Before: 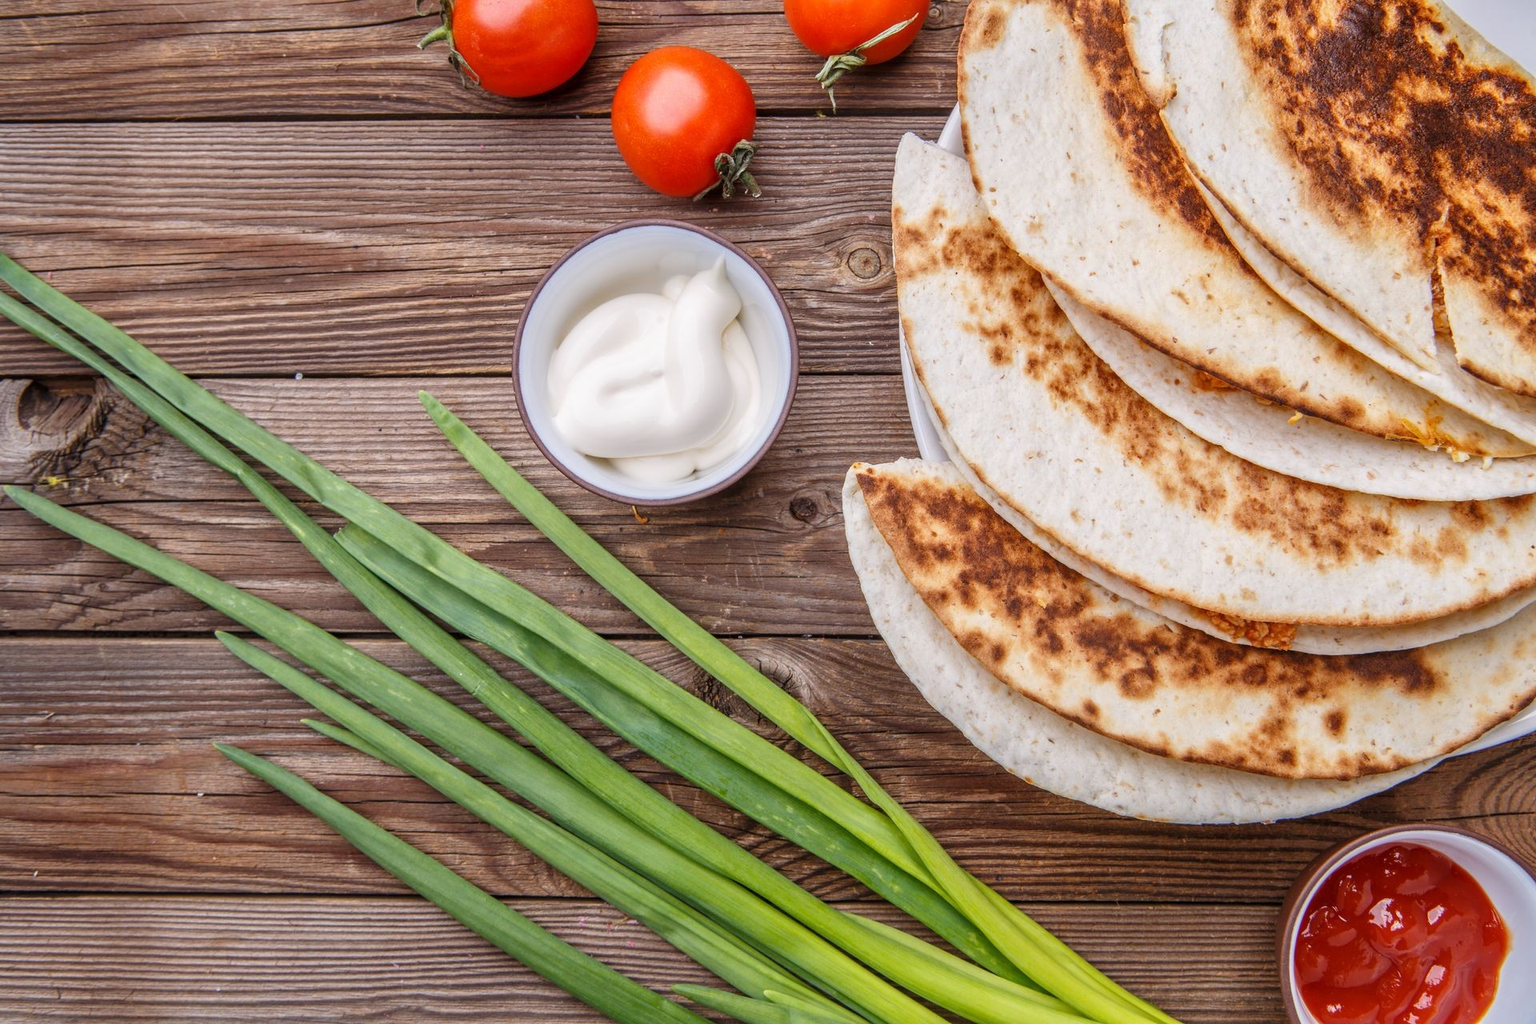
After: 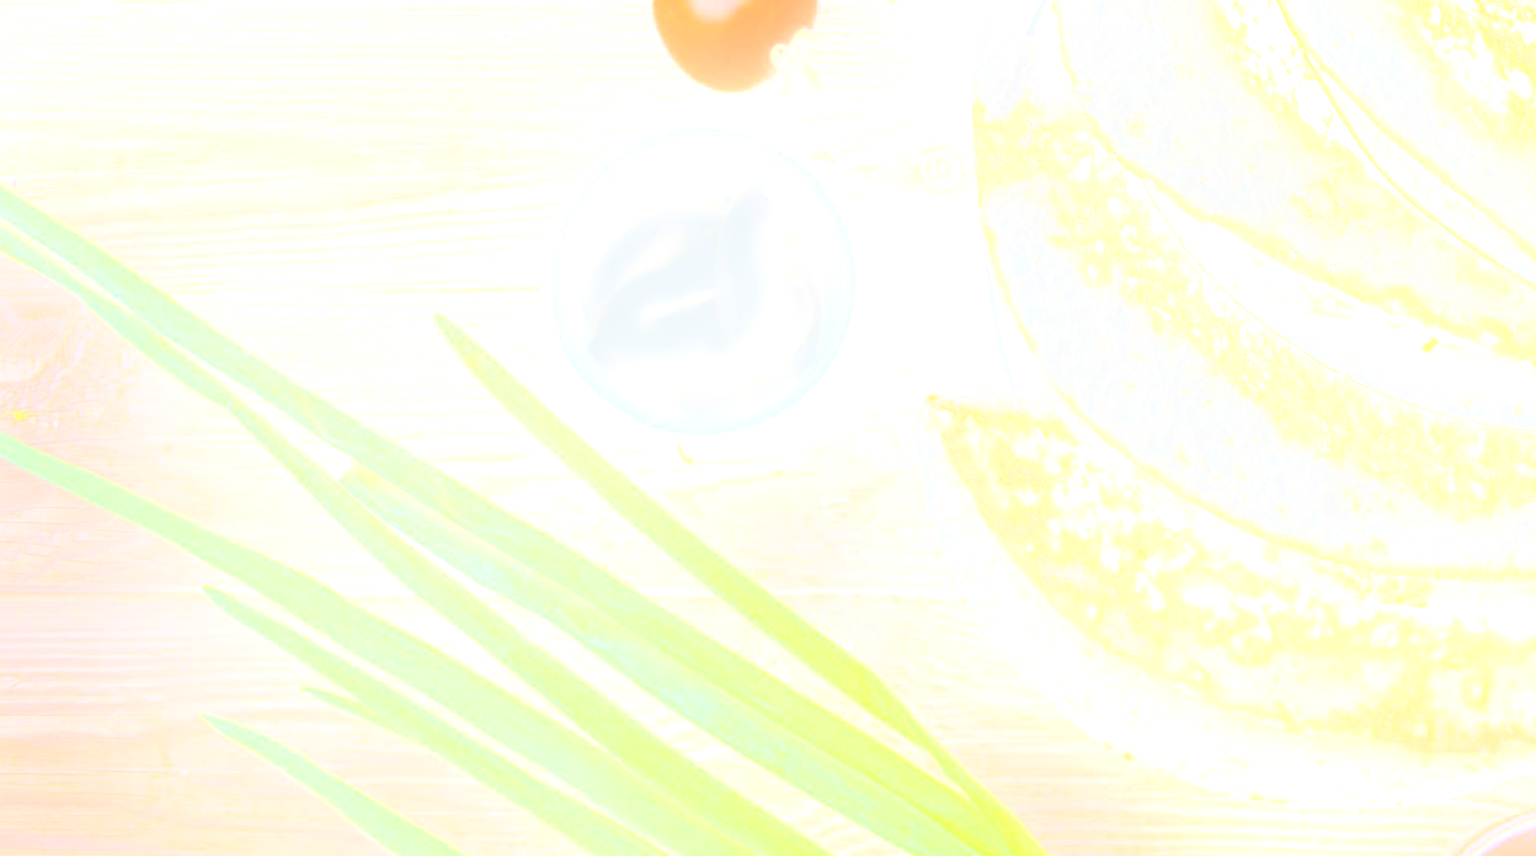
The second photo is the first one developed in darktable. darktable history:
color correction: highlights a* -2.73, highlights b* -2.09, shadows a* 2.41, shadows b* 2.73
bloom: size 25%, threshold 5%, strength 90%
shadows and highlights: soften with gaussian
crop and rotate: left 2.425%, top 11.305%, right 9.6%, bottom 15.08%
exposure: exposure 0.485 EV, compensate highlight preservation false
